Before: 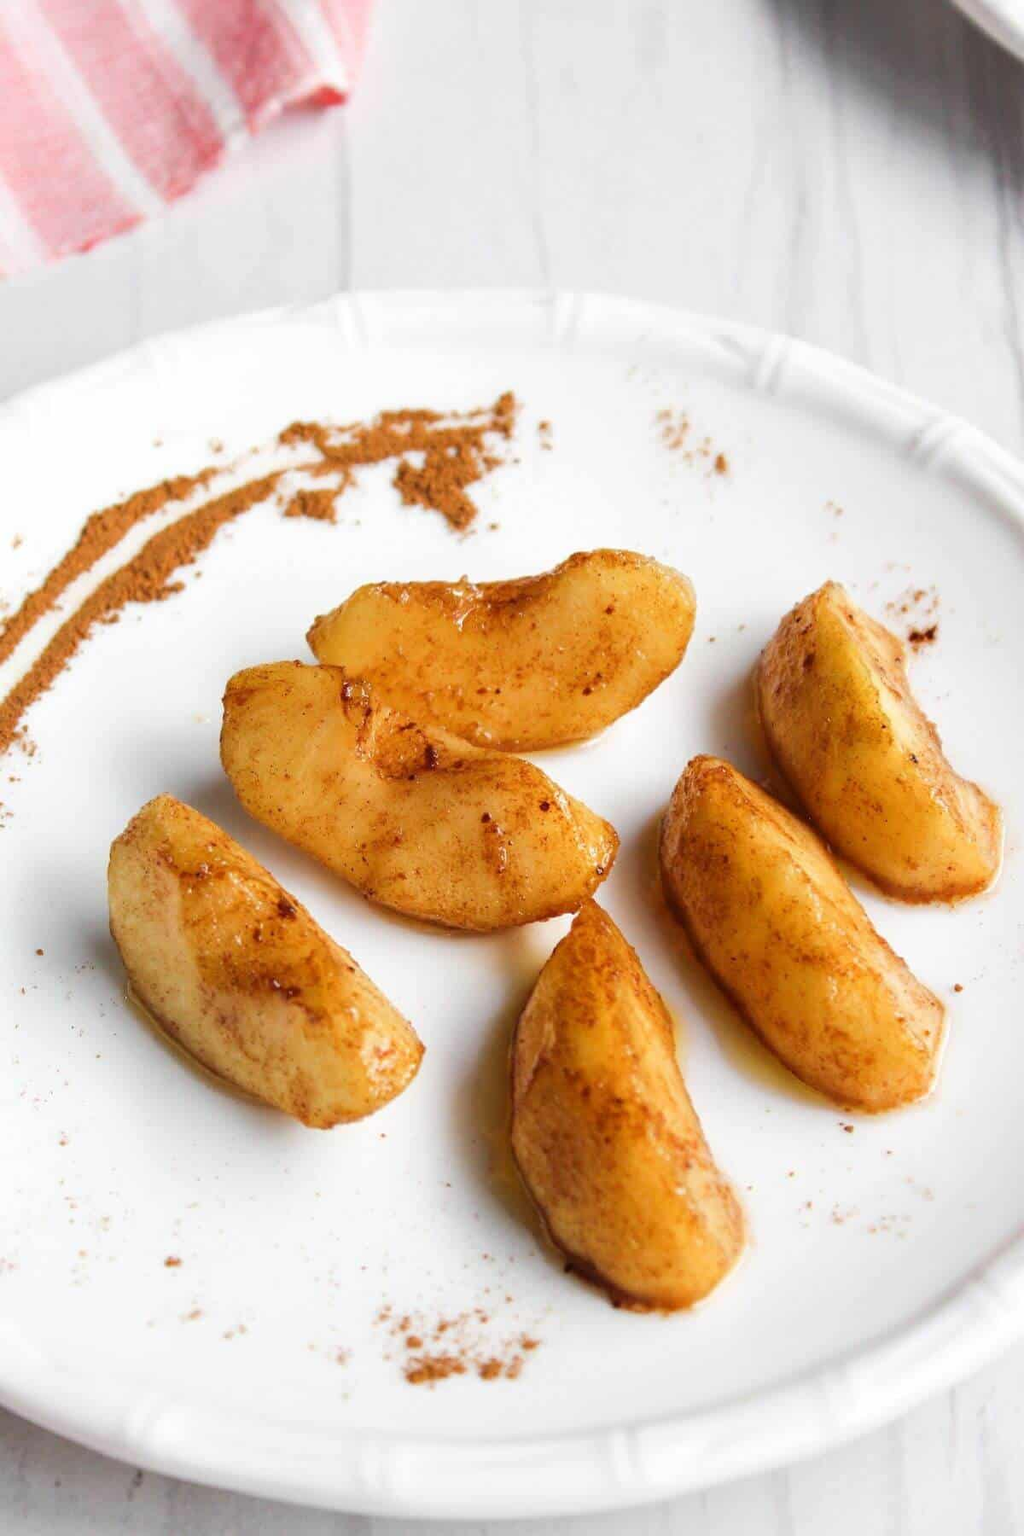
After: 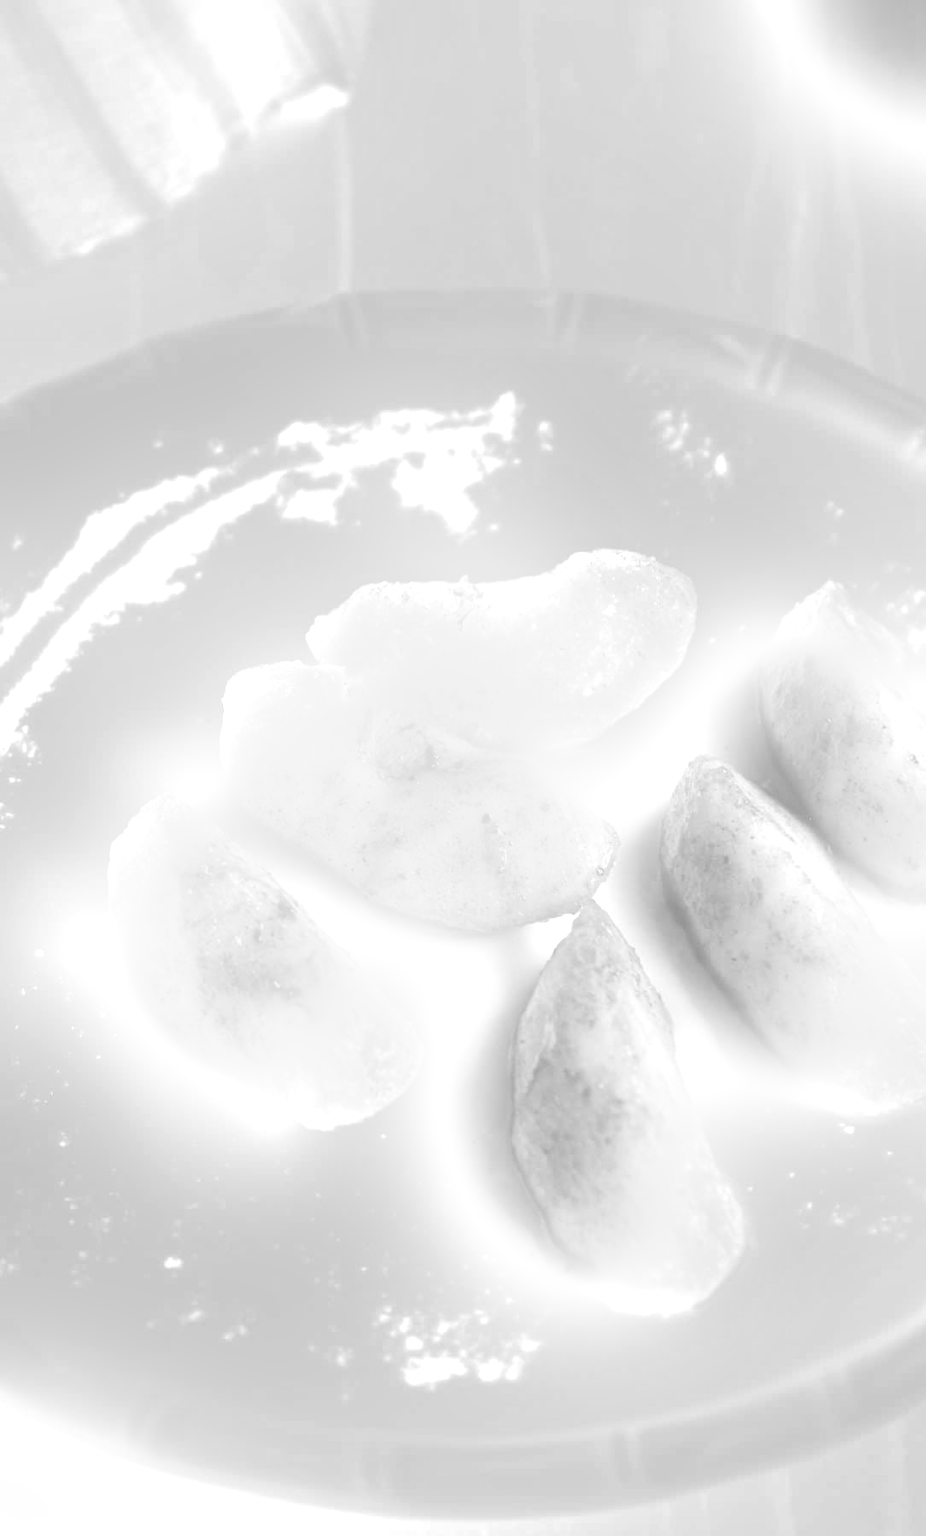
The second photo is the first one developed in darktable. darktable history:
bloom: on, module defaults
crop: right 9.509%, bottom 0.031%
local contrast: mode bilateral grid, contrast 100, coarseness 100, detail 108%, midtone range 0.2
monochrome: on, module defaults
exposure: black level correction 0, exposure 1.2 EV, compensate highlight preservation false
